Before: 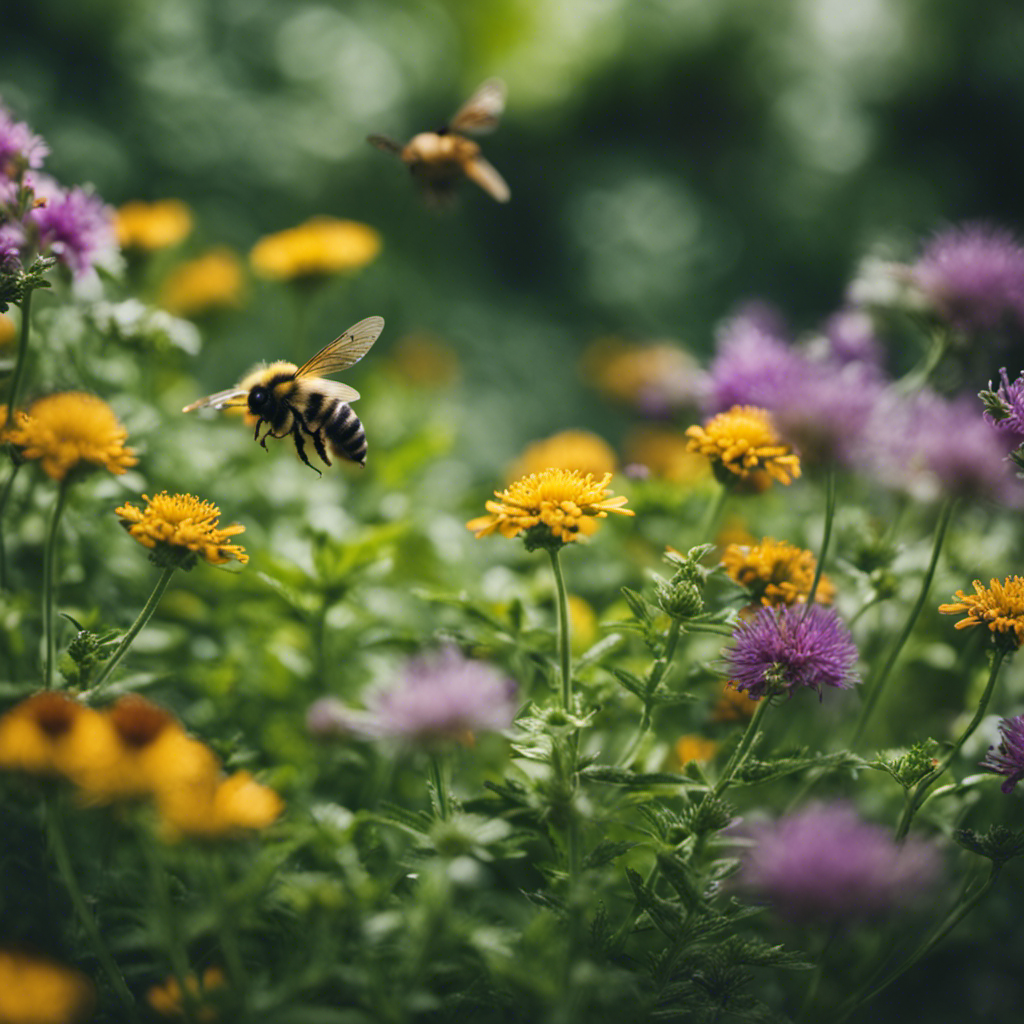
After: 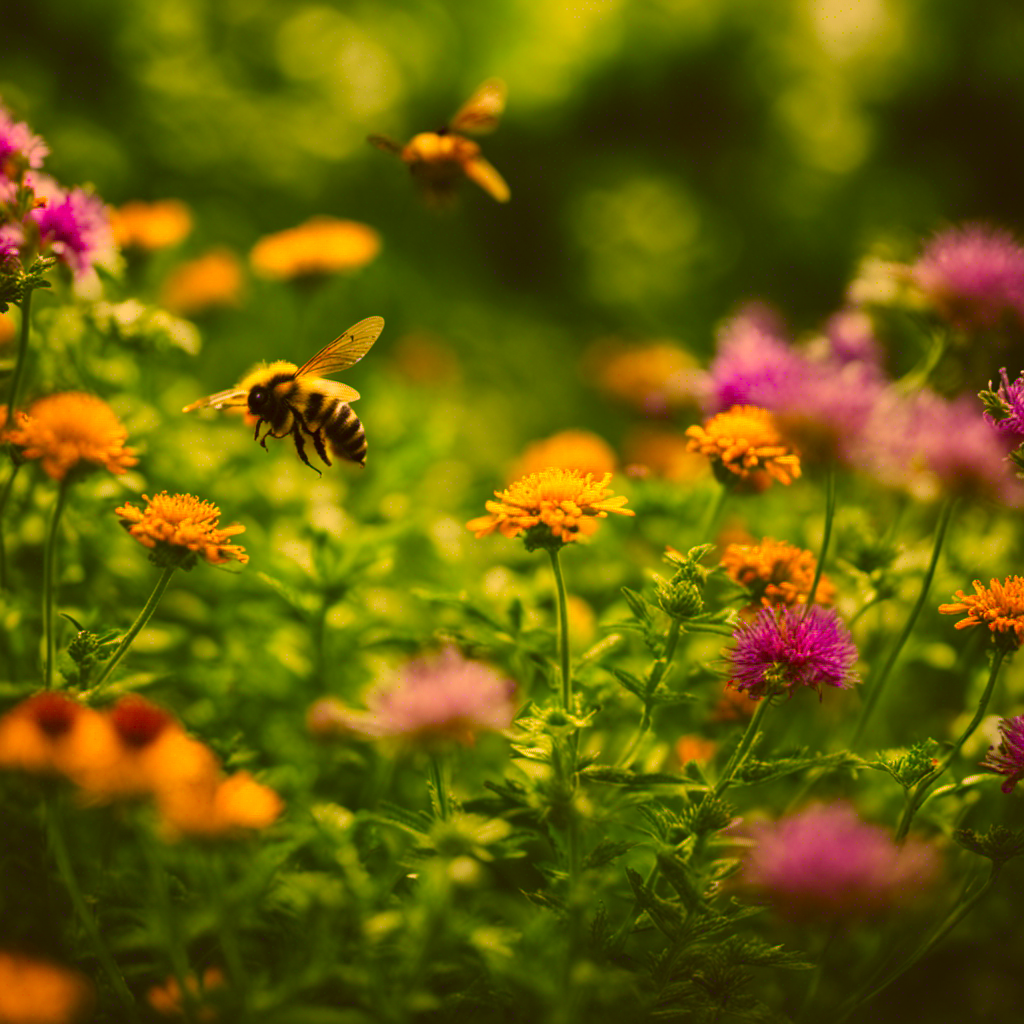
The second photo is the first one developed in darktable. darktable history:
color correction: highlights a* 10.6, highlights b* 29.86, shadows a* 2.82, shadows b* 17.97, saturation 1.72
